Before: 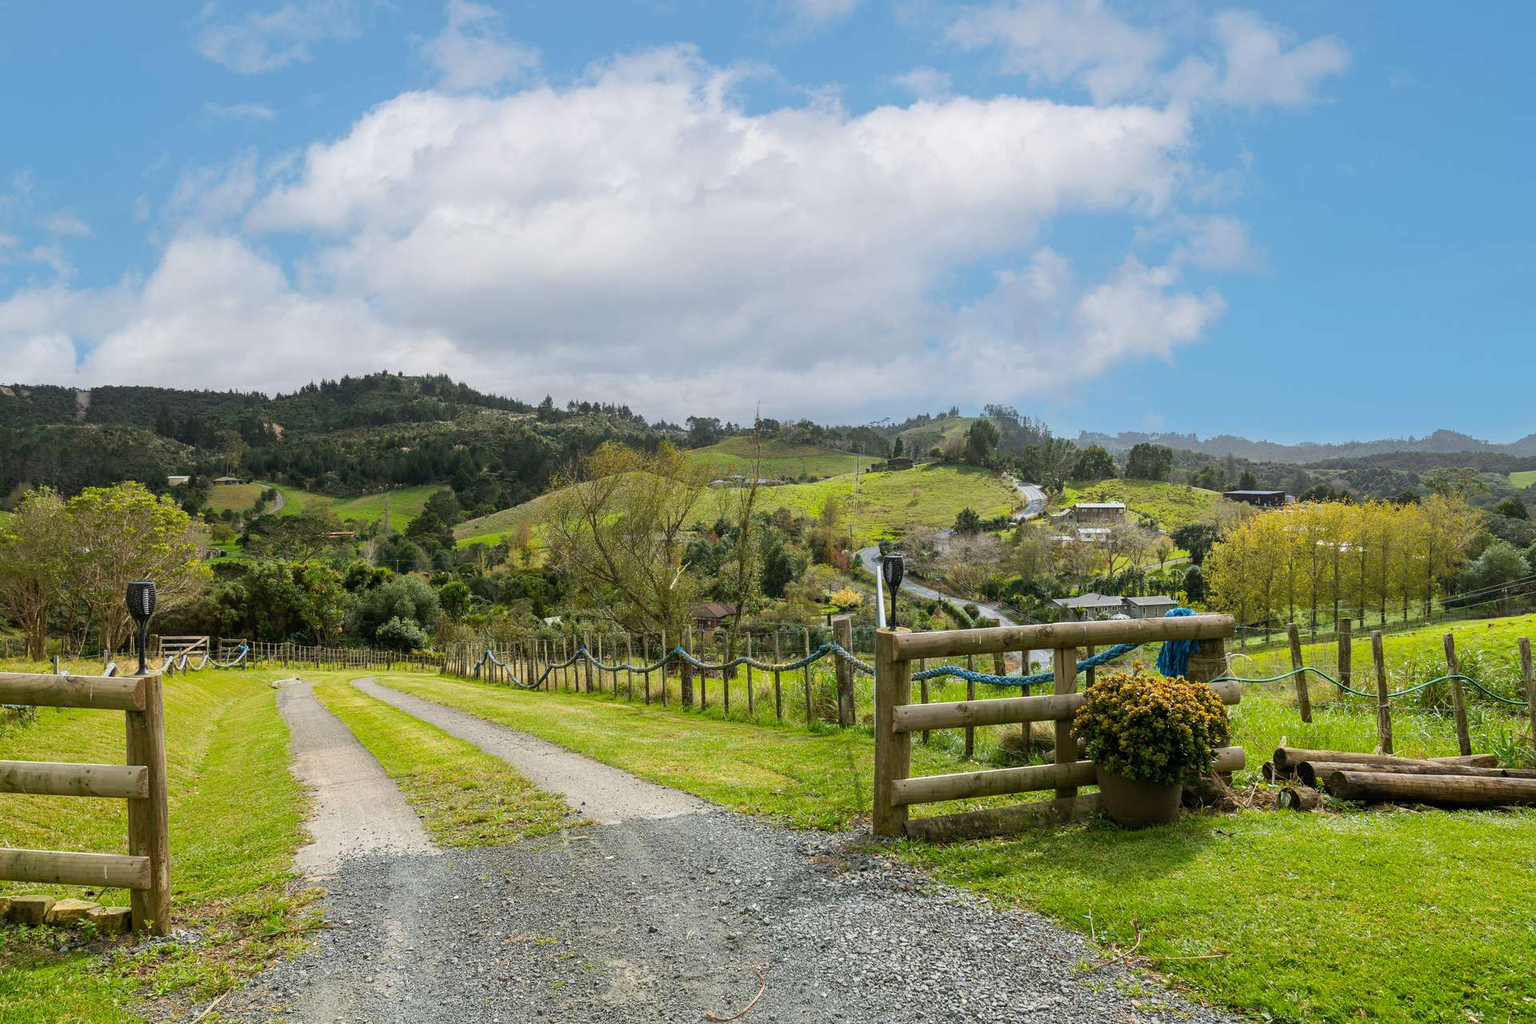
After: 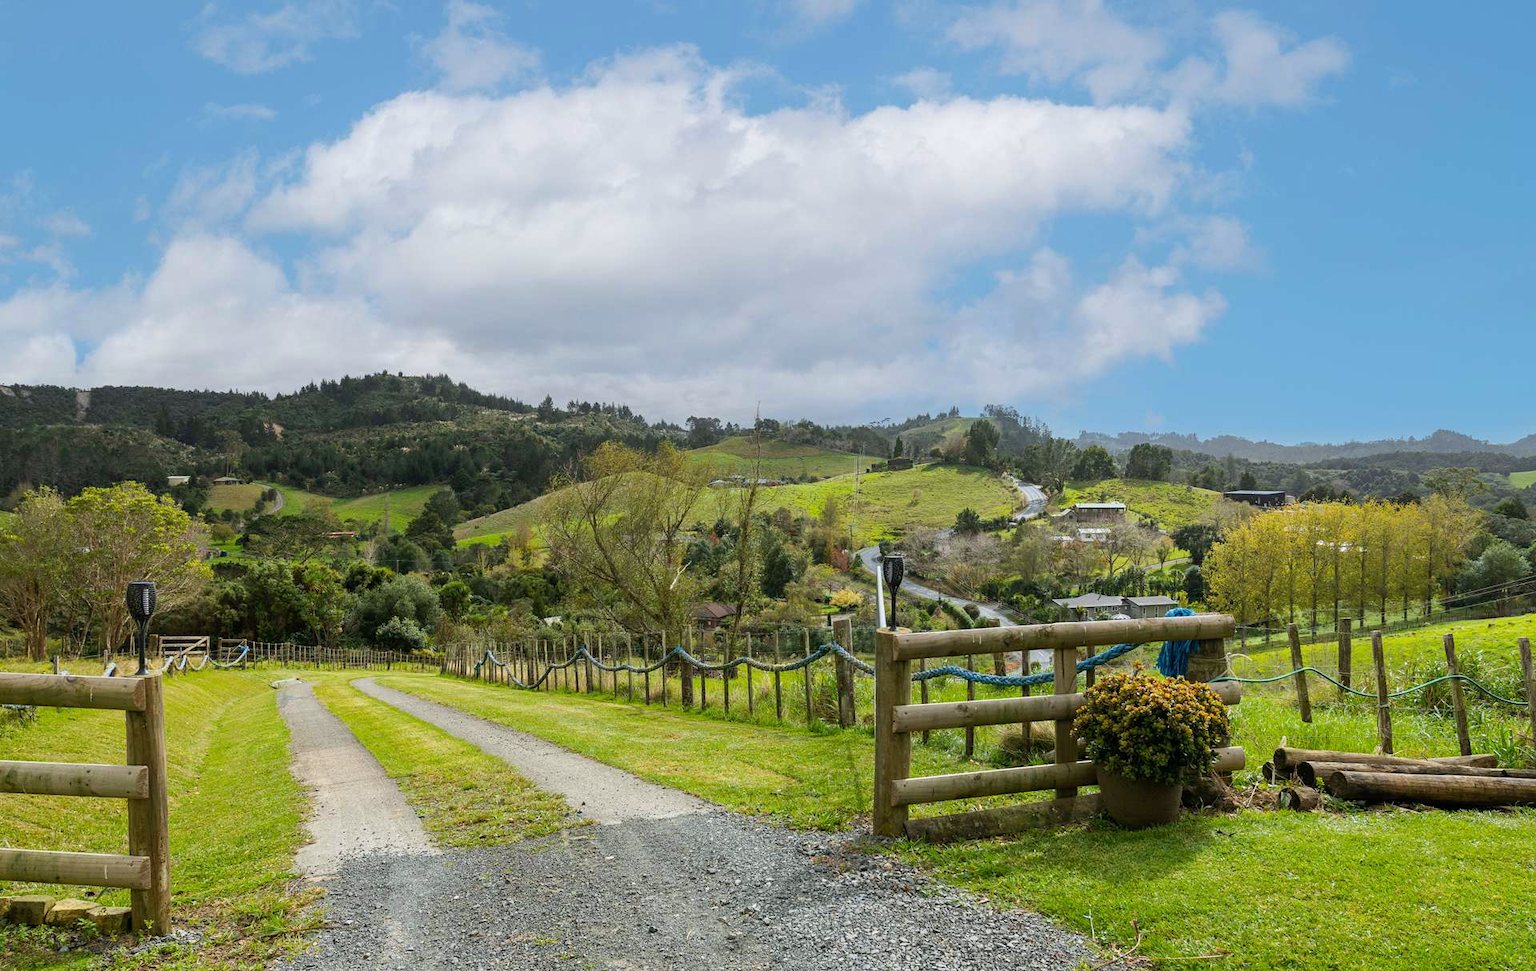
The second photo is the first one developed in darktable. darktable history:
crop and rotate: top 0%, bottom 5.097%
white balance: red 0.986, blue 1.01
